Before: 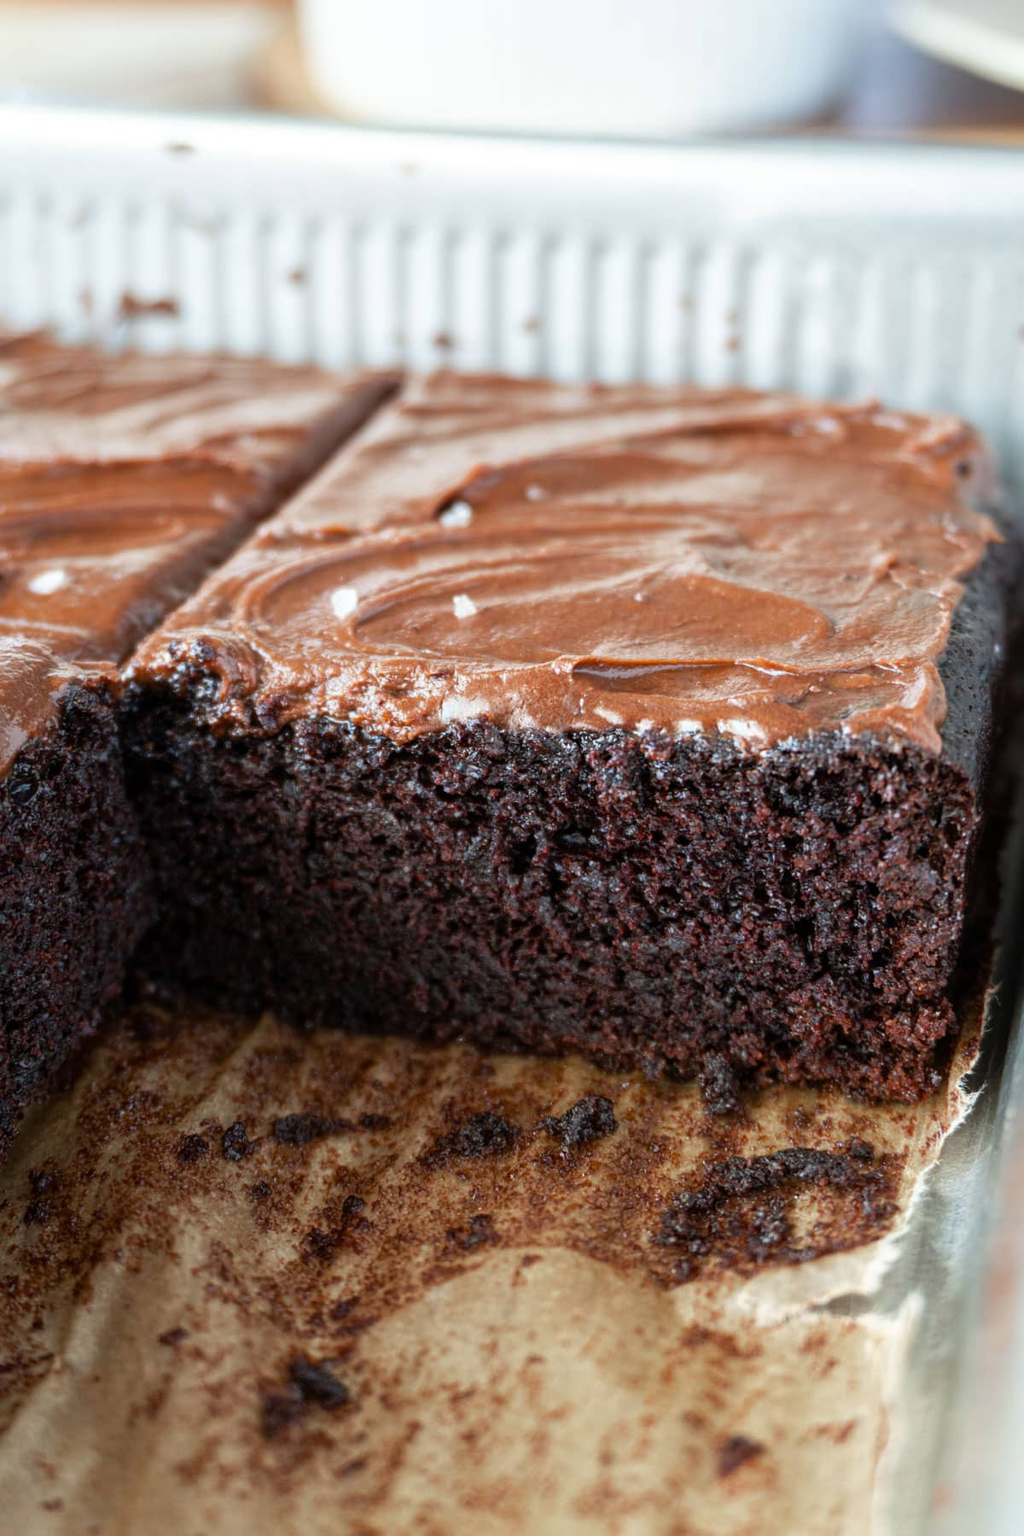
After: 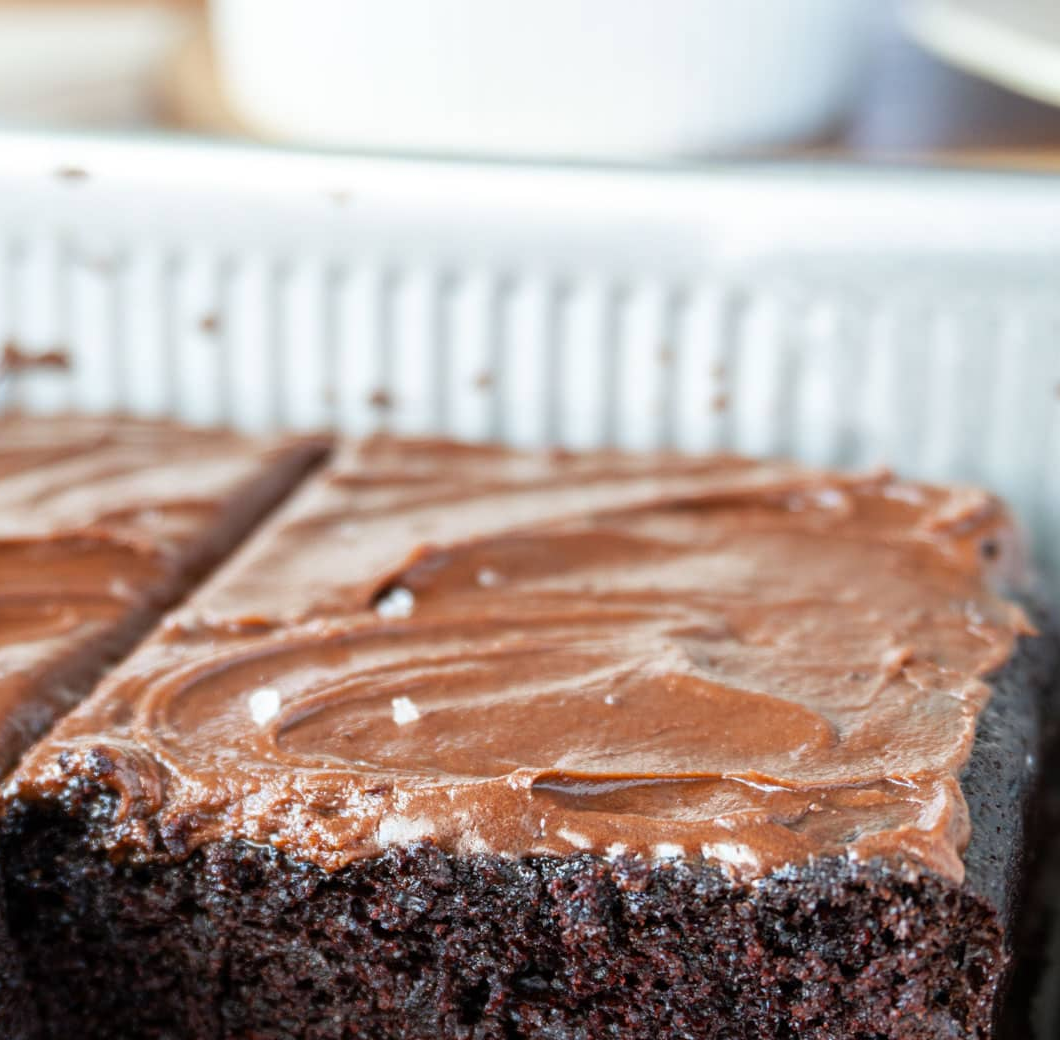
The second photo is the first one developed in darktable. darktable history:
crop and rotate: left 11.602%, bottom 42.192%
